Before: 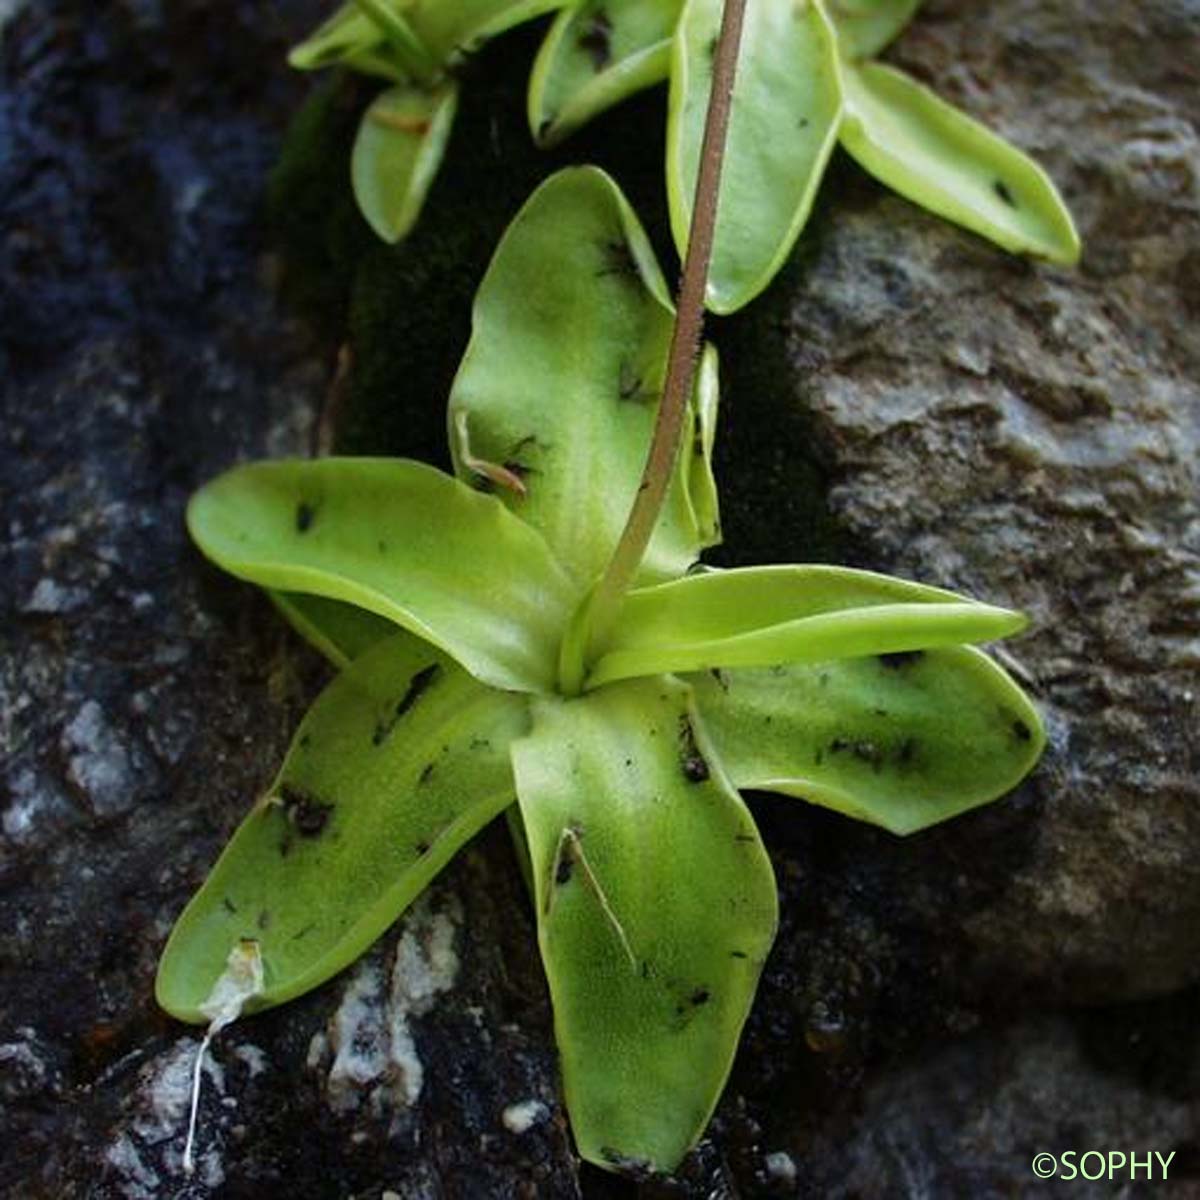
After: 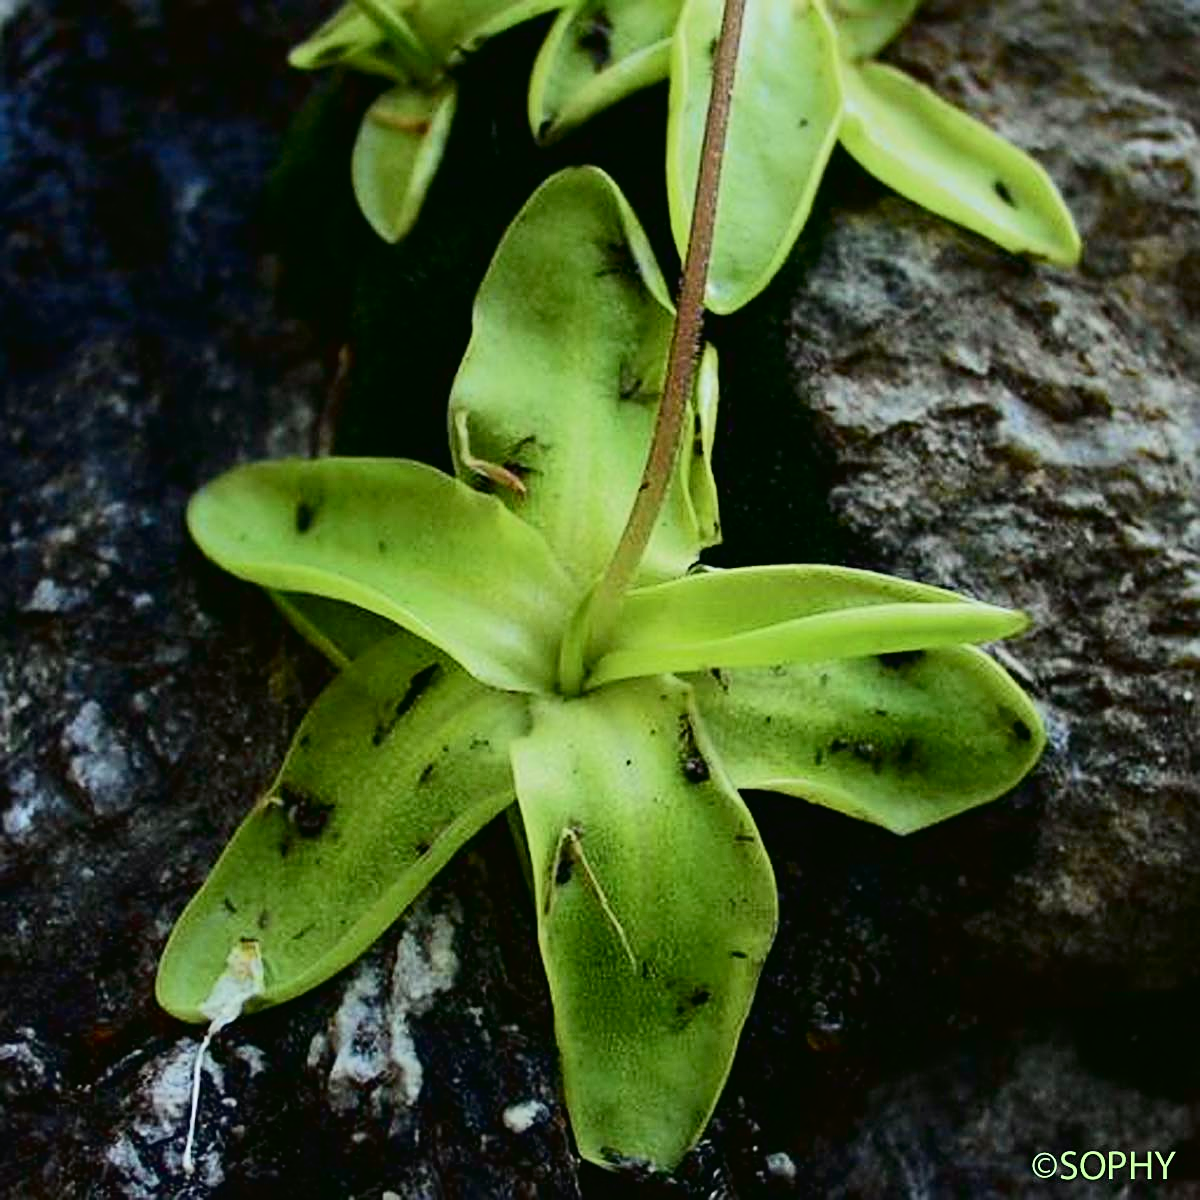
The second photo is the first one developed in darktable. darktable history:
sharpen: on, module defaults
tone curve: curves: ch0 [(0, 0.017) (0.091, 0.04) (0.296, 0.276) (0.439, 0.482) (0.64, 0.729) (0.785, 0.817) (0.995, 0.917)]; ch1 [(0, 0) (0.384, 0.365) (0.463, 0.447) (0.486, 0.474) (0.503, 0.497) (0.526, 0.52) (0.555, 0.564) (0.578, 0.589) (0.638, 0.66) (0.766, 0.773) (1, 1)]; ch2 [(0, 0) (0.374, 0.344) (0.446, 0.443) (0.501, 0.509) (0.528, 0.522) (0.569, 0.593) (0.61, 0.646) (0.666, 0.688) (1, 1)], color space Lab, independent channels, preserve colors none
